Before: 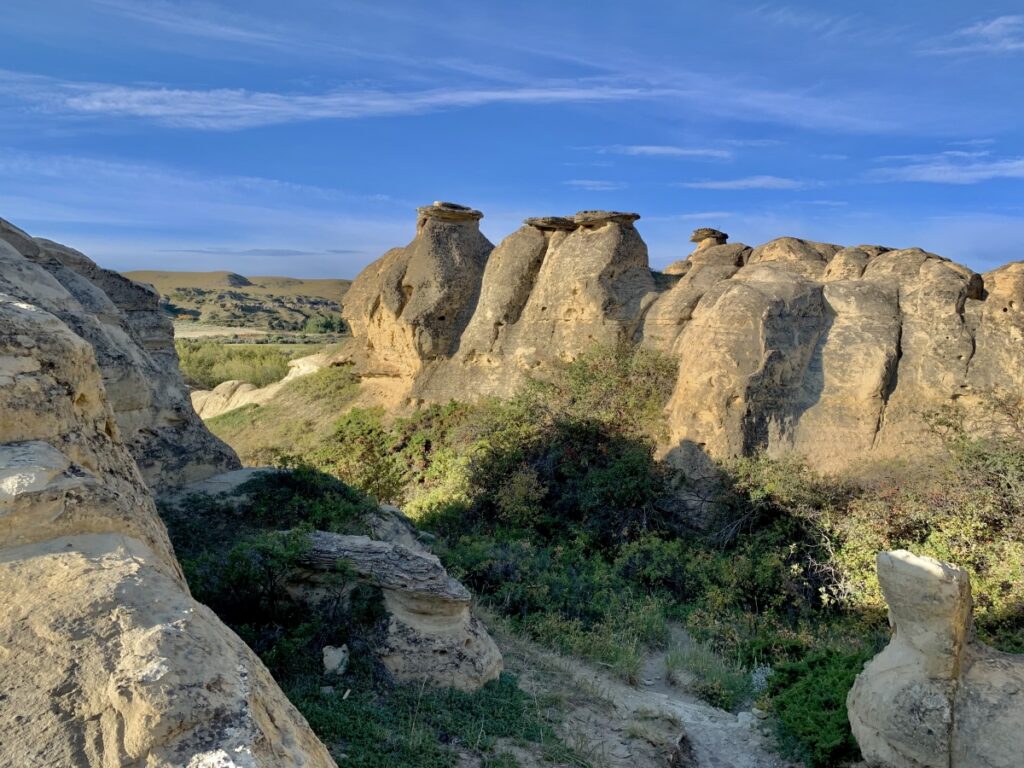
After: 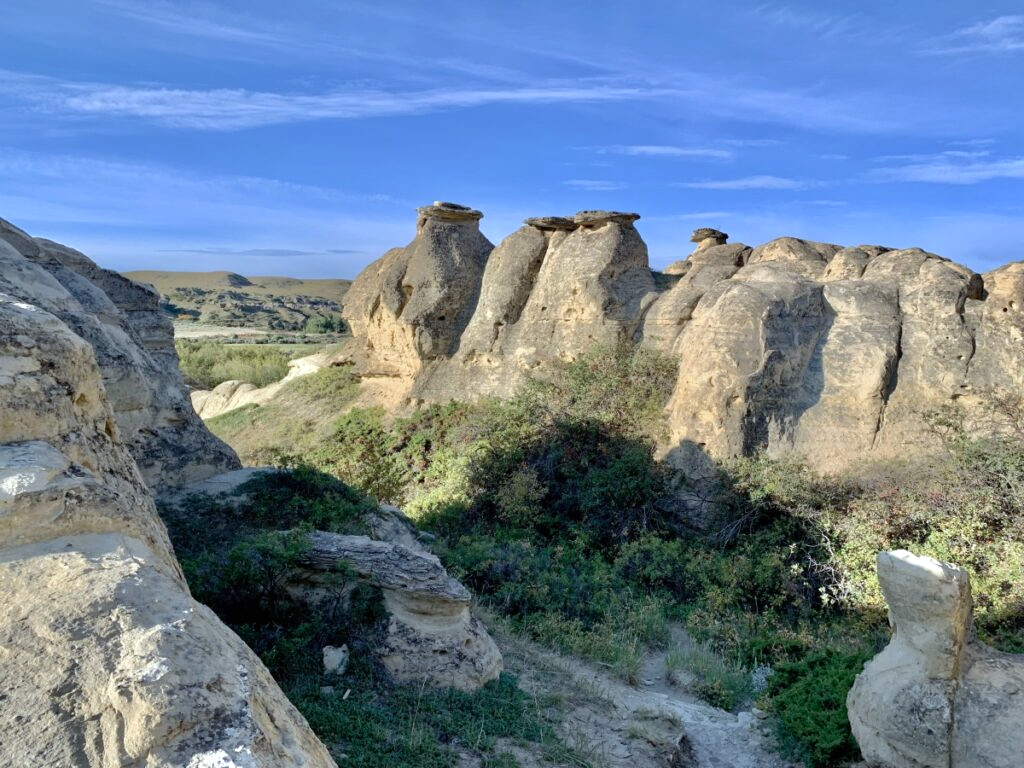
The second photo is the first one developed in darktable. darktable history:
exposure: black level correction 0, exposure 0.301 EV, compensate highlight preservation false
color calibration: x 0.37, y 0.382, temperature 4314.63 K
color balance rgb: linear chroma grading › shadows -1.823%, linear chroma grading › highlights -14.045%, linear chroma grading › global chroma -9.466%, linear chroma grading › mid-tones -9.582%, perceptual saturation grading › global saturation 17.682%
